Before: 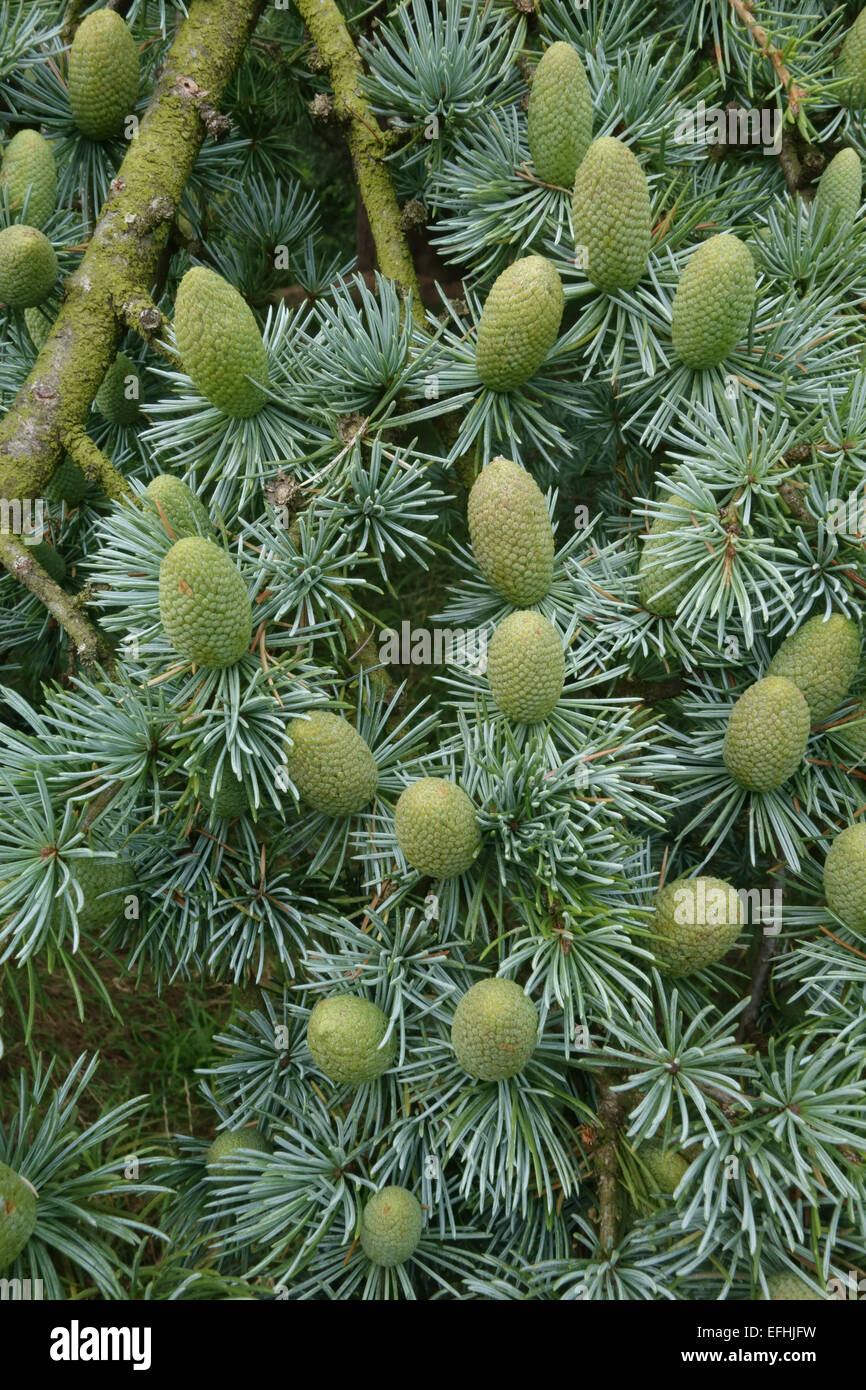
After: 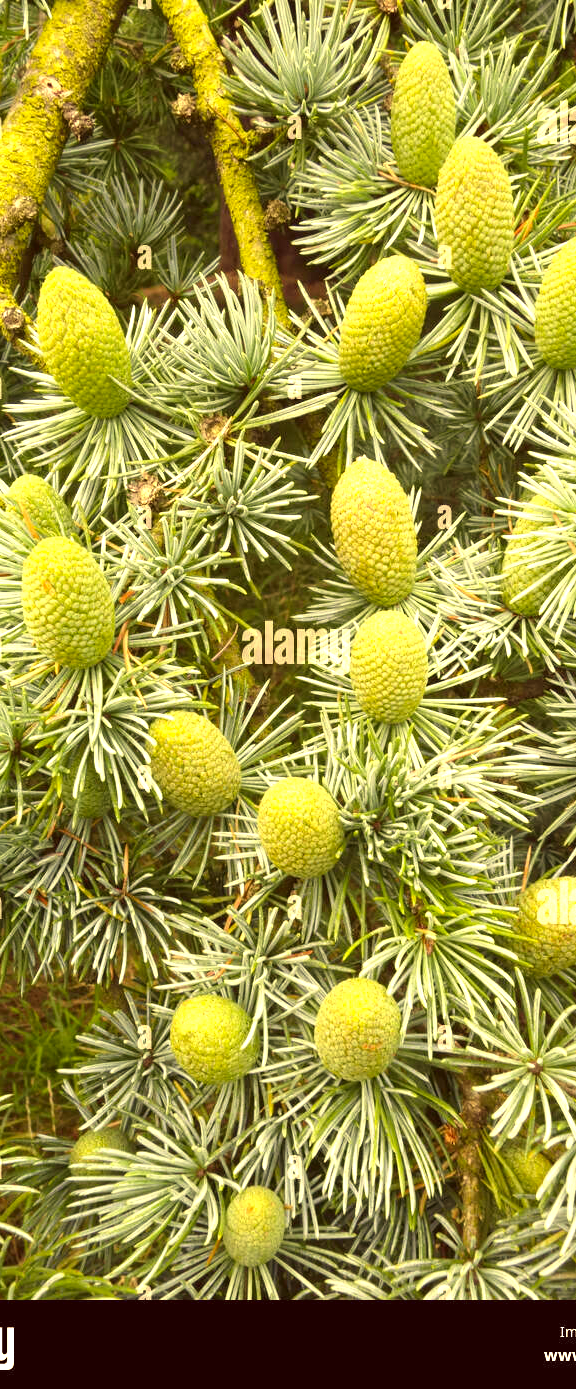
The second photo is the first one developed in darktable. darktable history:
crop and rotate: left 15.91%, right 17.487%
exposure: black level correction 0, exposure 1.391 EV, compensate exposure bias true, compensate highlight preservation false
color correction: highlights a* 10.02, highlights b* 38.38, shadows a* 14.17, shadows b* 3.06
